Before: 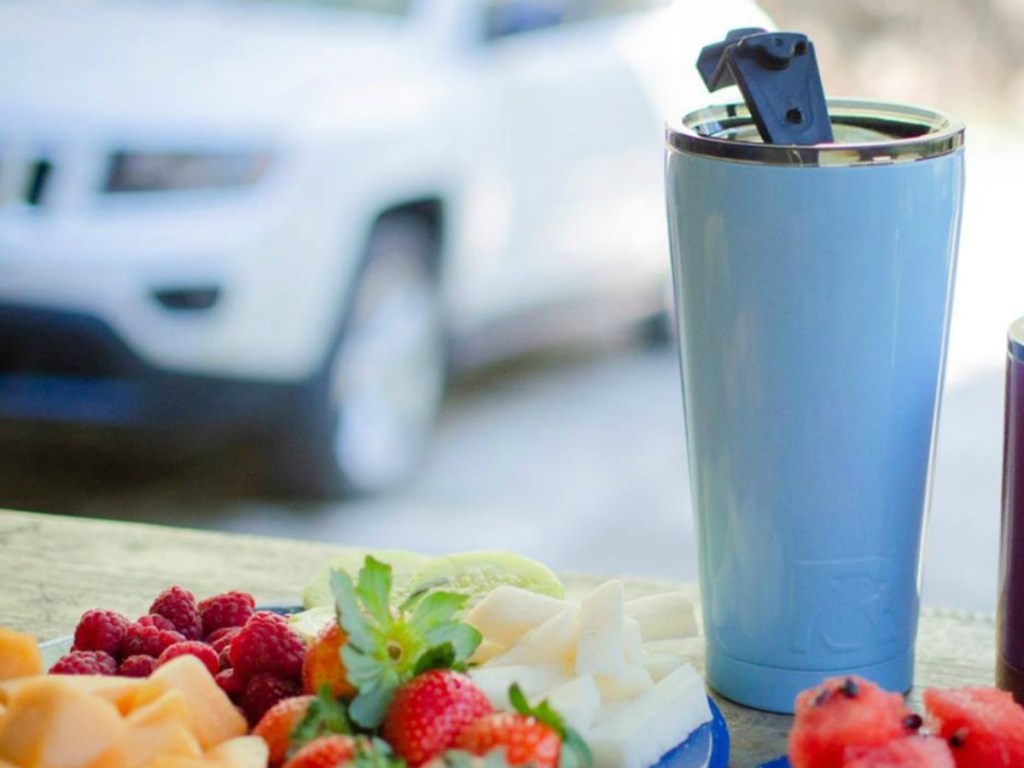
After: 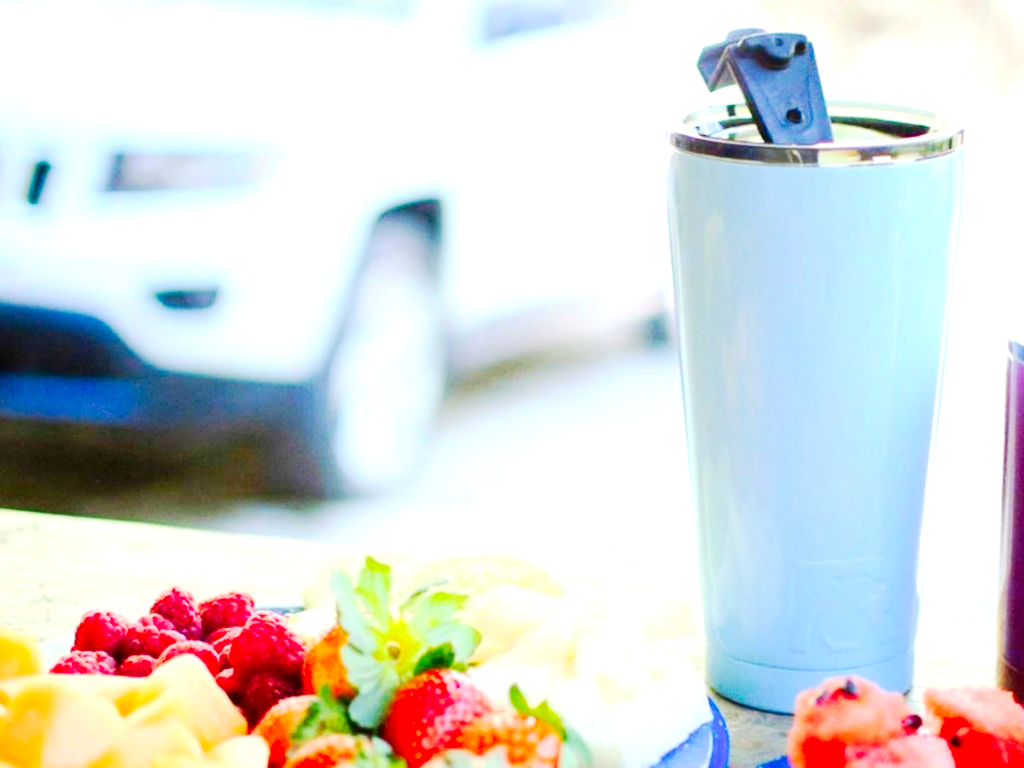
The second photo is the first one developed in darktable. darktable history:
tone curve: curves: ch0 [(0, 0) (0.037, 0.011) (0.135, 0.093) (0.266, 0.281) (0.461, 0.555) (0.581, 0.716) (0.675, 0.793) (0.767, 0.849) (0.91, 0.924) (1, 0.979)]; ch1 [(0, 0) (0.292, 0.278) (0.431, 0.418) (0.493, 0.479) (0.506, 0.5) (0.532, 0.537) (0.562, 0.581) (0.641, 0.663) (0.754, 0.76) (1, 1)]; ch2 [(0, 0) (0.294, 0.3) (0.361, 0.372) (0.429, 0.445) (0.478, 0.486) (0.502, 0.498) (0.518, 0.522) (0.531, 0.549) (0.561, 0.59) (0.64, 0.655) (0.693, 0.706) (0.845, 0.833) (1, 0.951)], preserve colors none
exposure: black level correction 0, exposure 1.107 EV, compensate highlight preservation false
contrast brightness saturation: contrast 0.089, saturation 0.273
